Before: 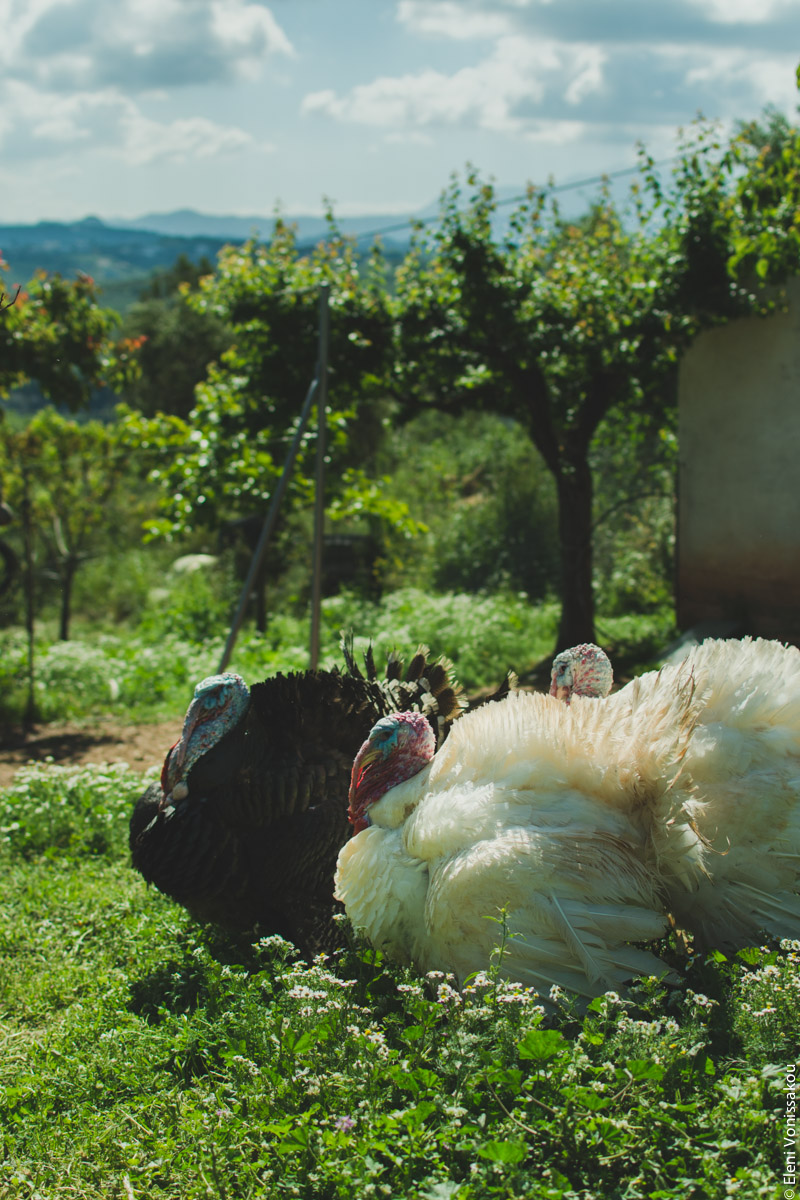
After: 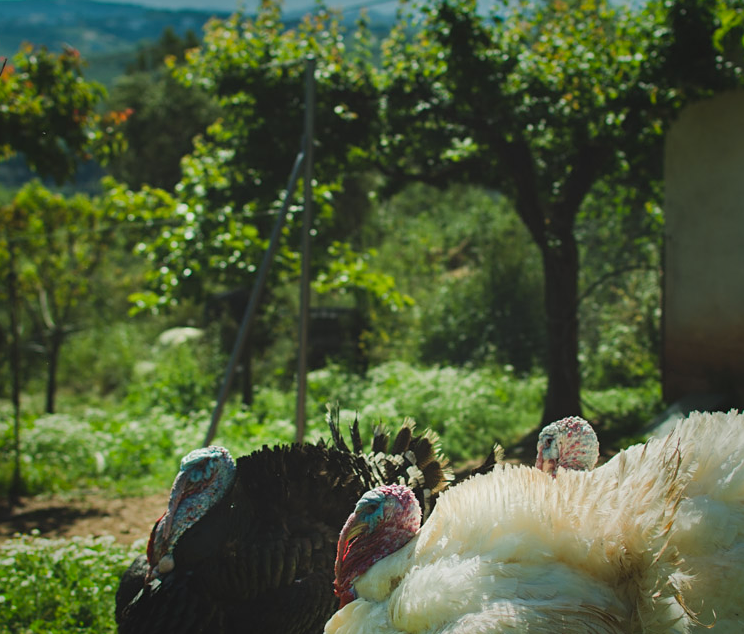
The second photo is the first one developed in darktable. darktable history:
sharpen: amount 0.21
vignetting: fall-off start 65.86%, fall-off radius 39.58%, brightness -0.25, saturation 0.142, automatic ratio true, width/height ratio 0.667
crop: left 1.756%, top 18.93%, right 5.244%, bottom 28.159%
